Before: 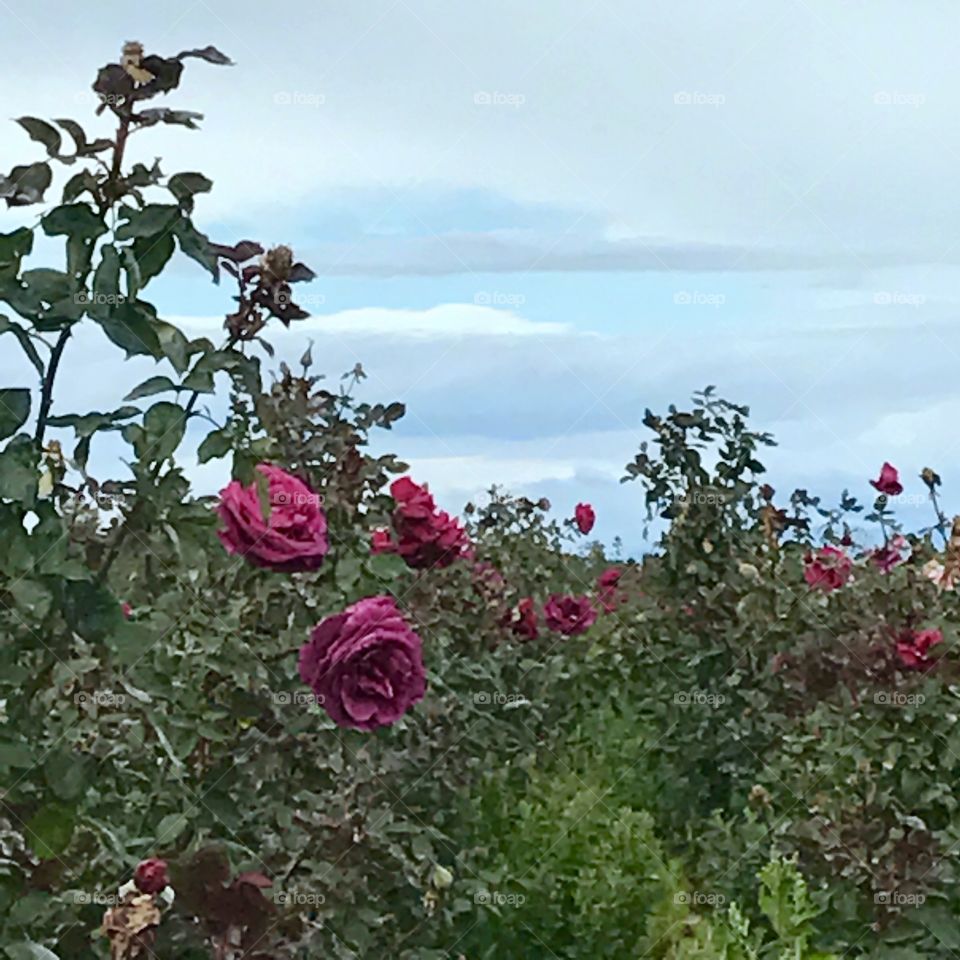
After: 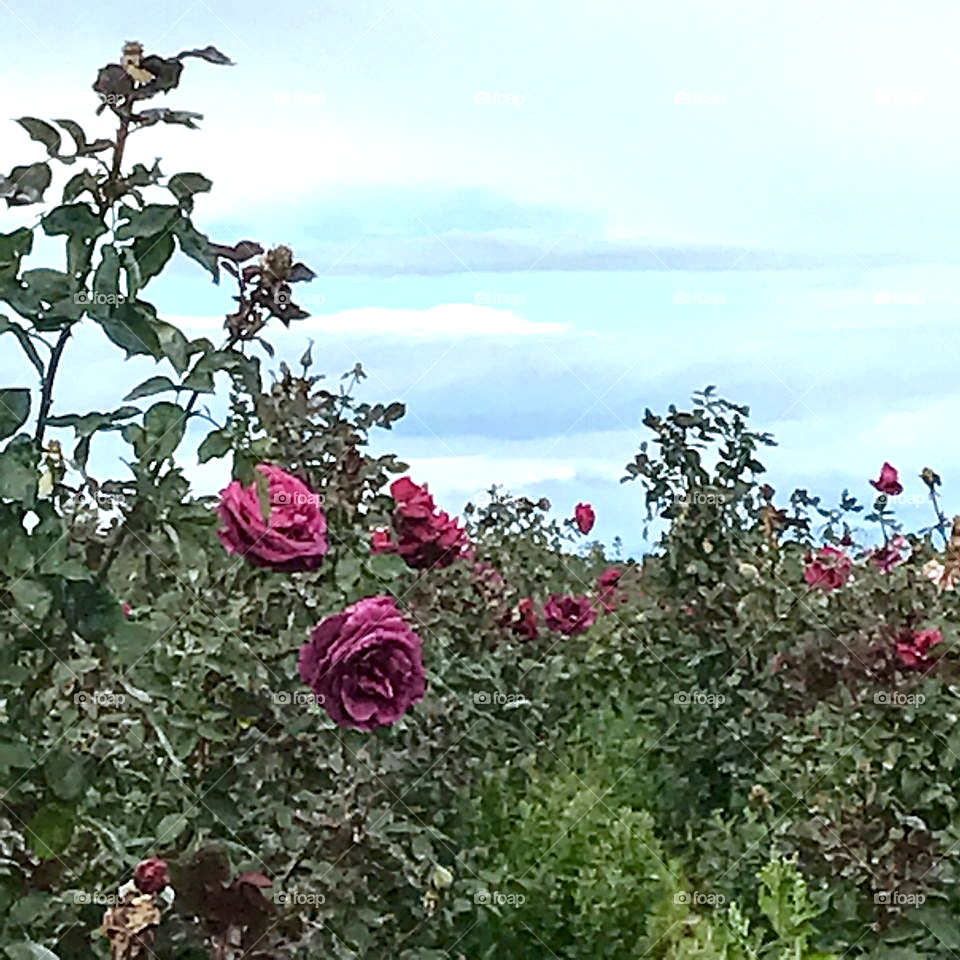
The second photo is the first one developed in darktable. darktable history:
tone equalizer: -8 EV -0.441 EV, -7 EV -0.411 EV, -6 EV -0.301 EV, -5 EV -0.236 EV, -3 EV 0.254 EV, -2 EV 0.329 EV, -1 EV 0.373 EV, +0 EV 0.433 EV
color correction: highlights b* 0.039, saturation 0.987
sharpen: on, module defaults
local contrast: on, module defaults
